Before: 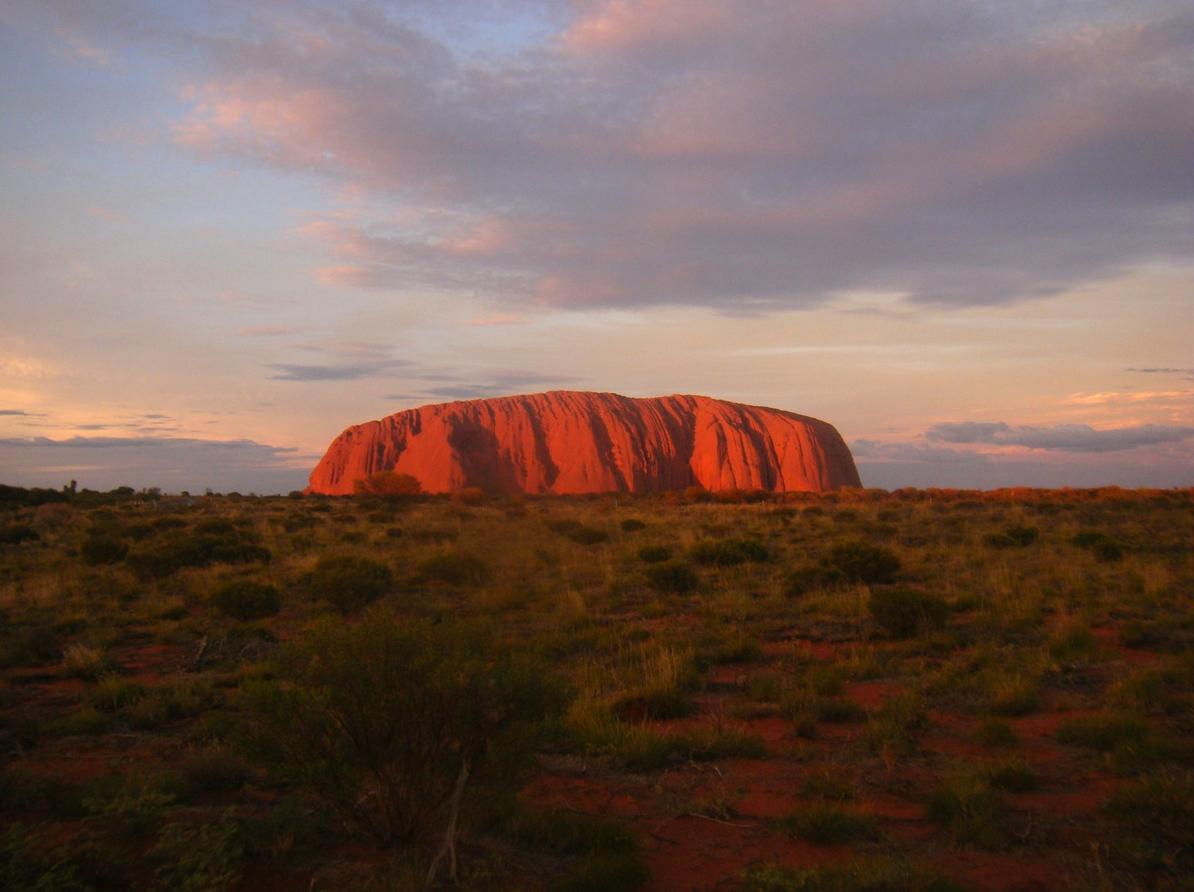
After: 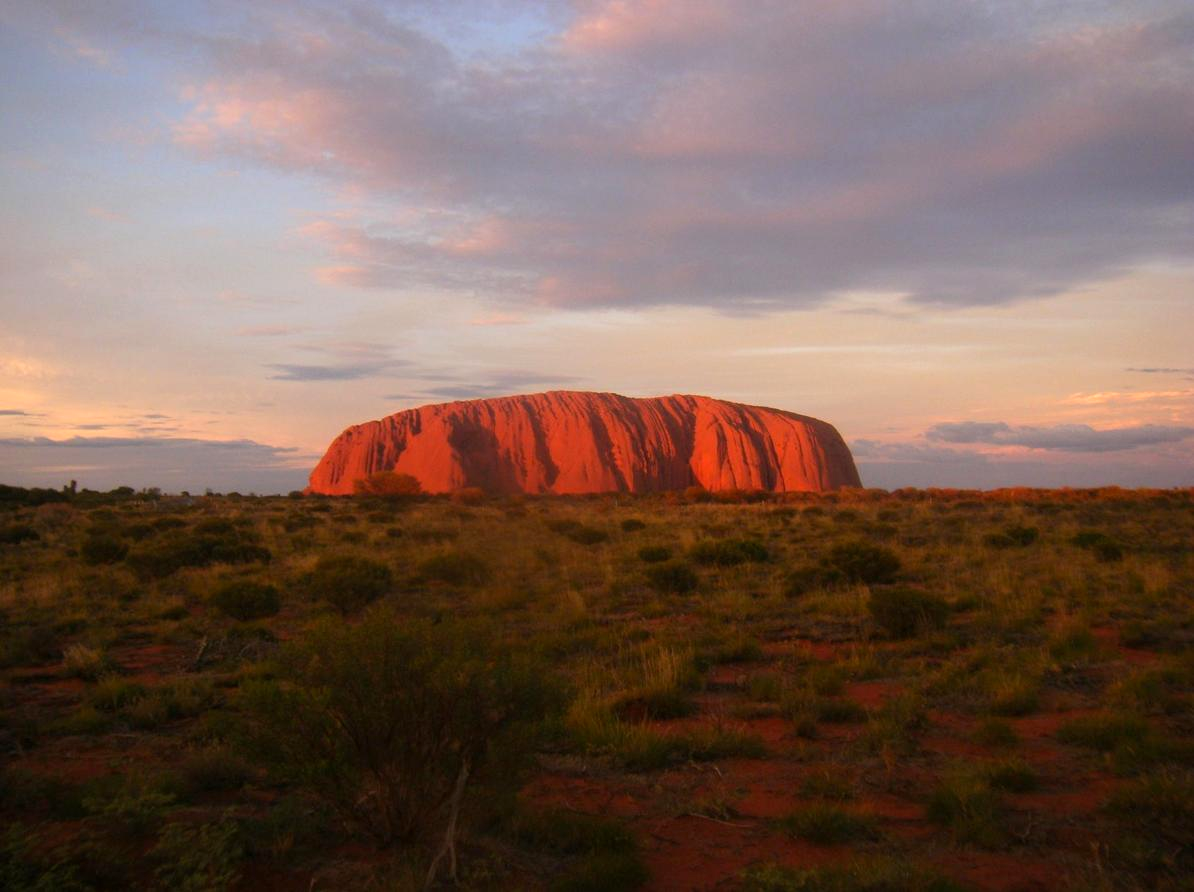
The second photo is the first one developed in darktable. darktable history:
tone equalizer: on, module defaults
exposure: black level correction 0.001, exposure 0.191 EV, compensate highlight preservation false
